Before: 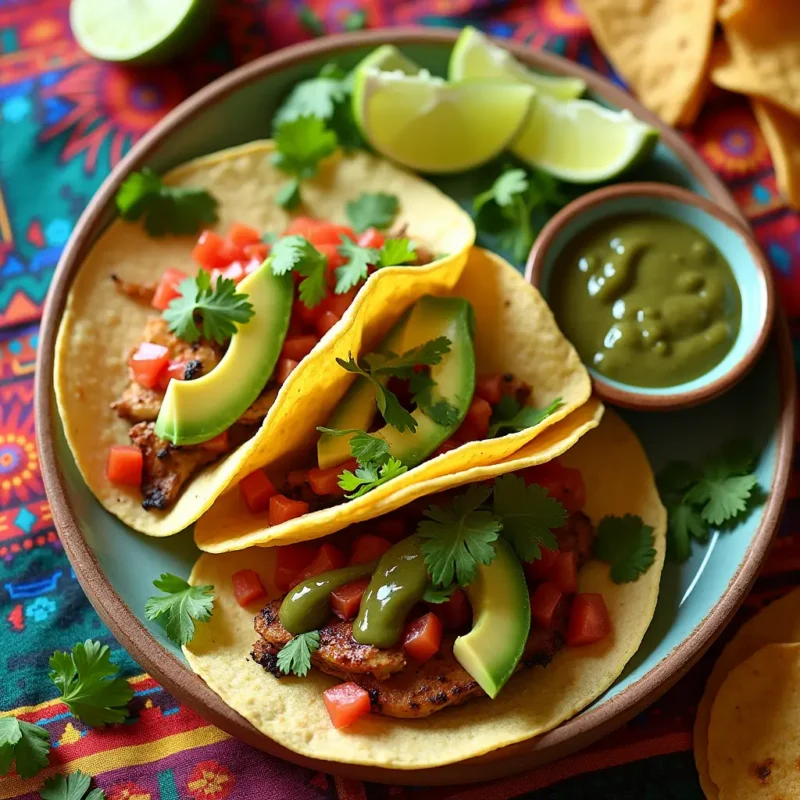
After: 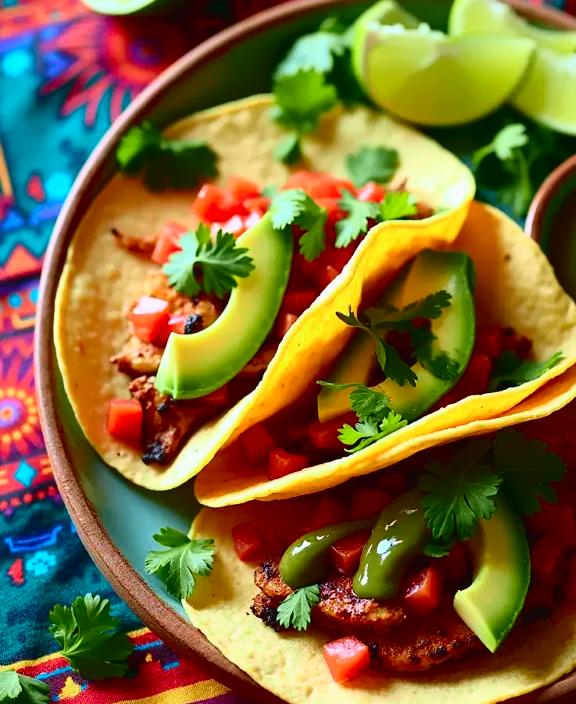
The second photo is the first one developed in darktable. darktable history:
crop: top 5.803%, right 27.864%, bottom 5.804%
white balance: red 0.984, blue 1.059
tone curve: curves: ch0 [(0, 0.023) (0.137, 0.069) (0.249, 0.163) (0.487, 0.491) (0.778, 0.858) (0.896, 0.94) (1, 0.988)]; ch1 [(0, 0) (0.396, 0.369) (0.483, 0.459) (0.498, 0.5) (0.515, 0.517) (0.562, 0.6) (0.611, 0.667) (0.692, 0.744) (0.798, 0.863) (1, 1)]; ch2 [(0, 0) (0.426, 0.398) (0.483, 0.481) (0.503, 0.503) (0.526, 0.527) (0.549, 0.59) (0.62, 0.666) (0.705, 0.755) (0.985, 0.966)], color space Lab, independent channels
